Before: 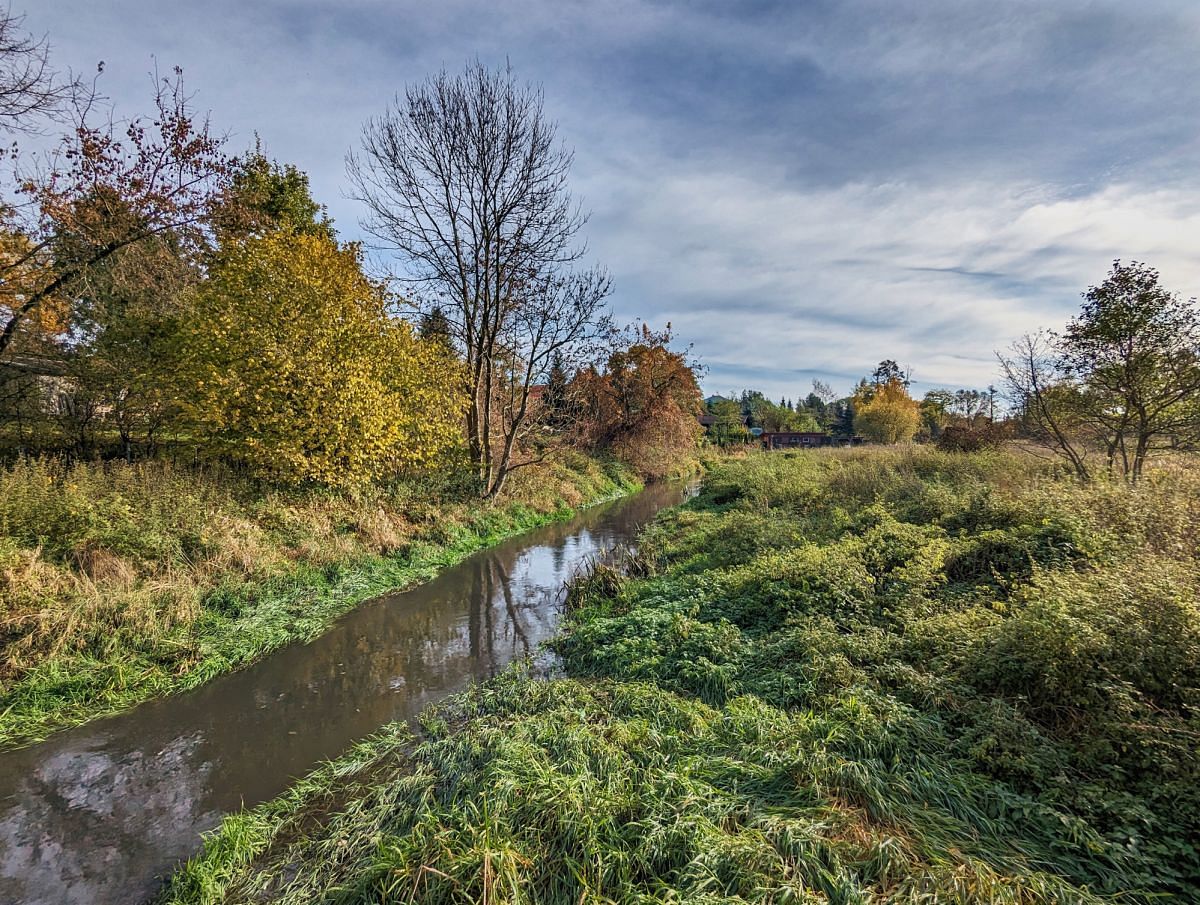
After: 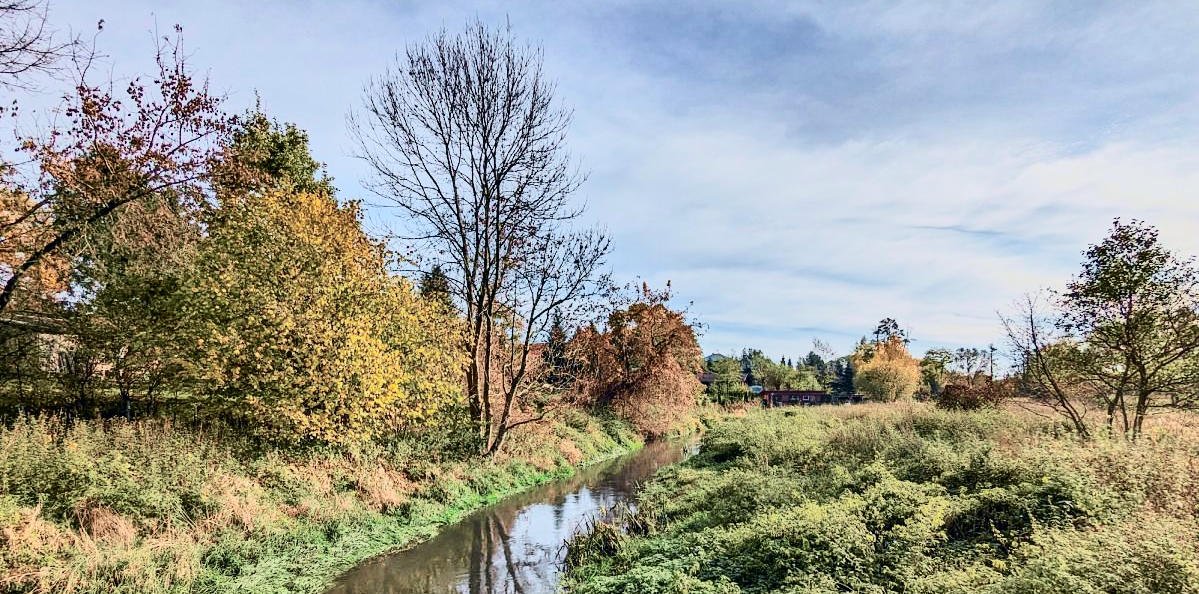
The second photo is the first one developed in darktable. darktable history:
crop and rotate: top 4.848%, bottom 29.503%
contrast brightness saturation: contrast 0.2, brightness 0.16, saturation 0.22
tone curve: curves: ch0 [(0, 0) (0.049, 0.01) (0.154, 0.081) (0.491, 0.56) (0.739, 0.794) (0.992, 0.937)]; ch1 [(0, 0) (0.172, 0.123) (0.317, 0.272) (0.401, 0.422) (0.499, 0.497) (0.531, 0.54) (0.615, 0.603) (0.741, 0.783) (1, 1)]; ch2 [(0, 0) (0.411, 0.424) (0.462, 0.464) (0.502, 0.489) (0.544, 0.551) (0.686, 0.638) (1, 1)], color space Lab, independent channels, preserve colors none
